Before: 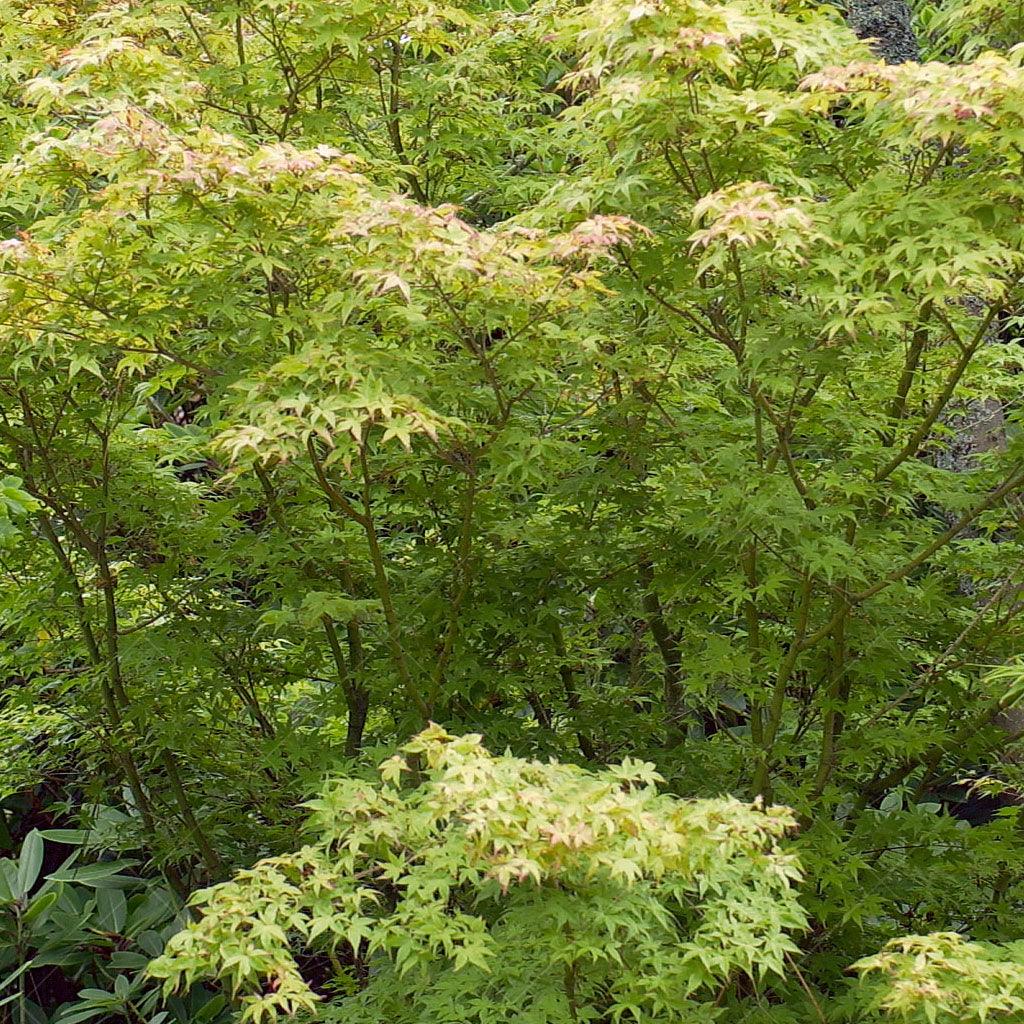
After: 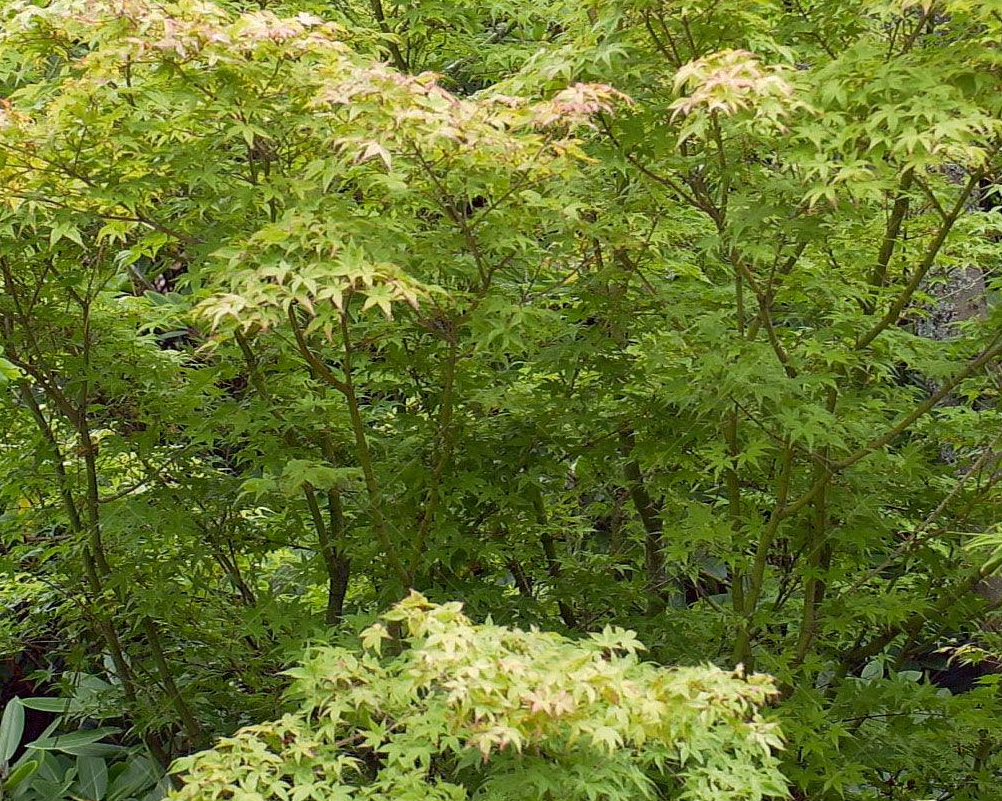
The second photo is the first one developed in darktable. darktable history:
crop and rotate: left 1.949%, top 12.988%, right 0.13%, bottom 8.785%
